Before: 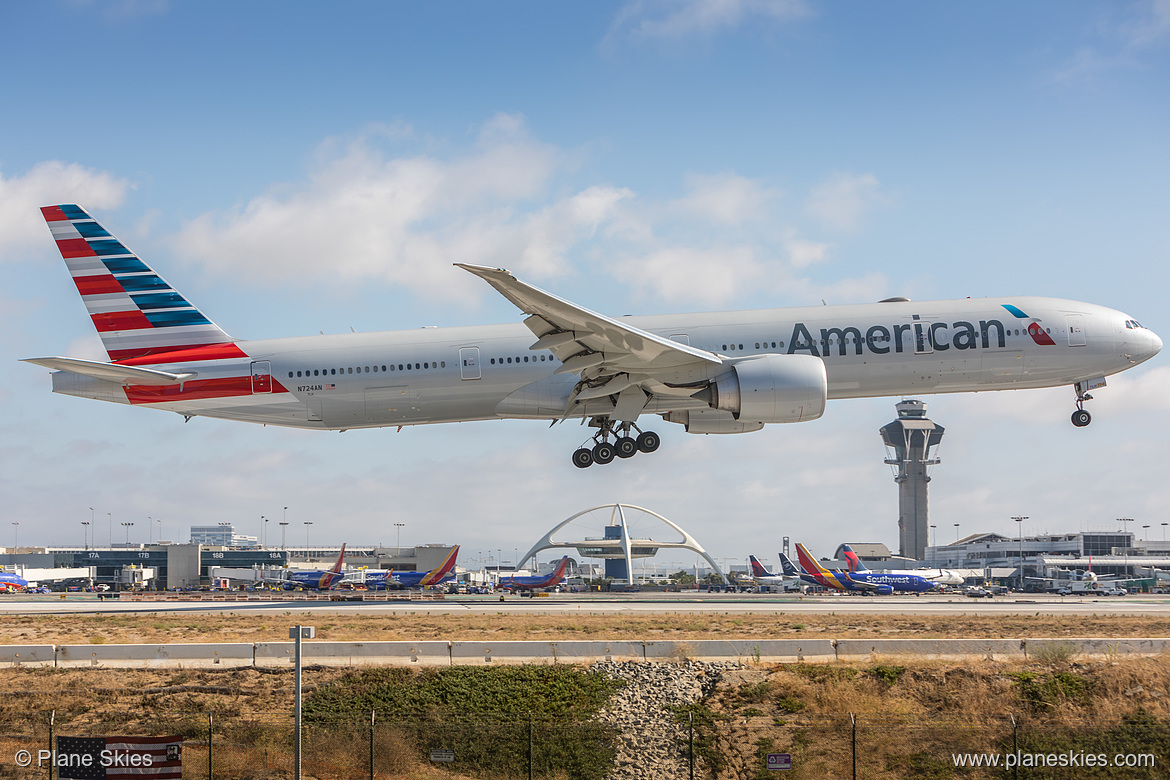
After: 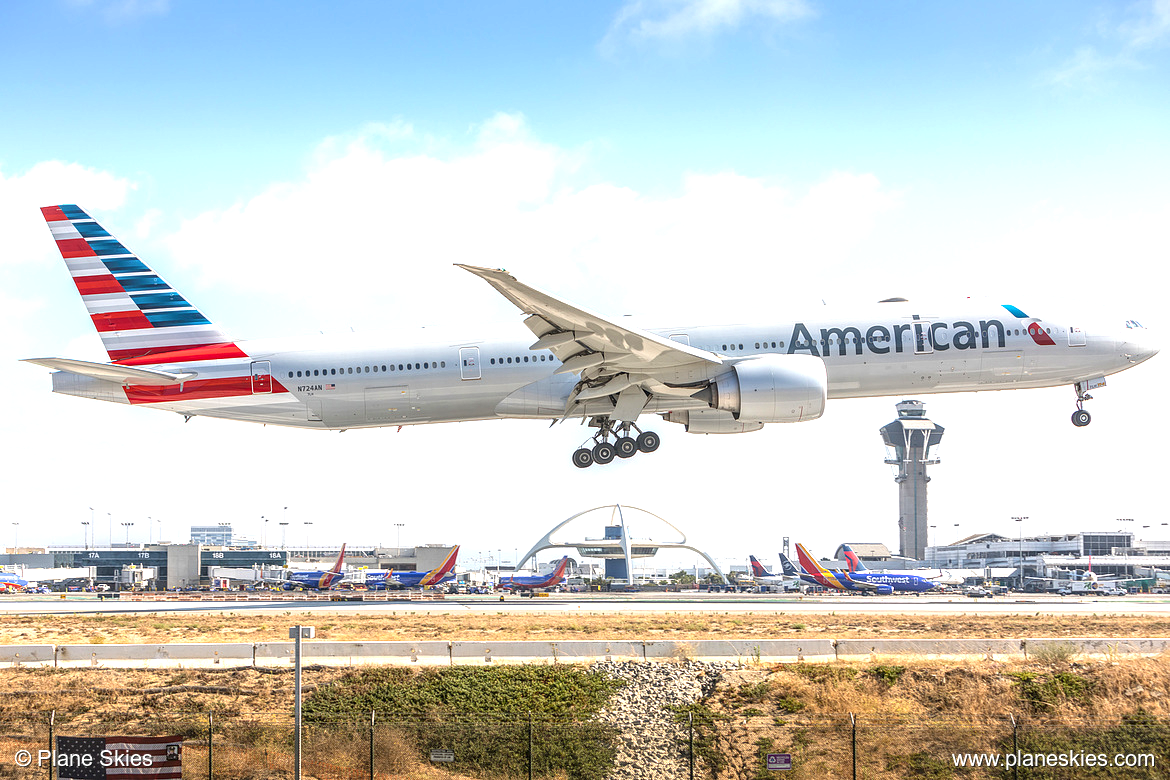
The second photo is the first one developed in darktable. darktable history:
local contrast: on, module defaults
exposure: black level correction 0, exposure 1.123 EV, compensate highlight preservation false
